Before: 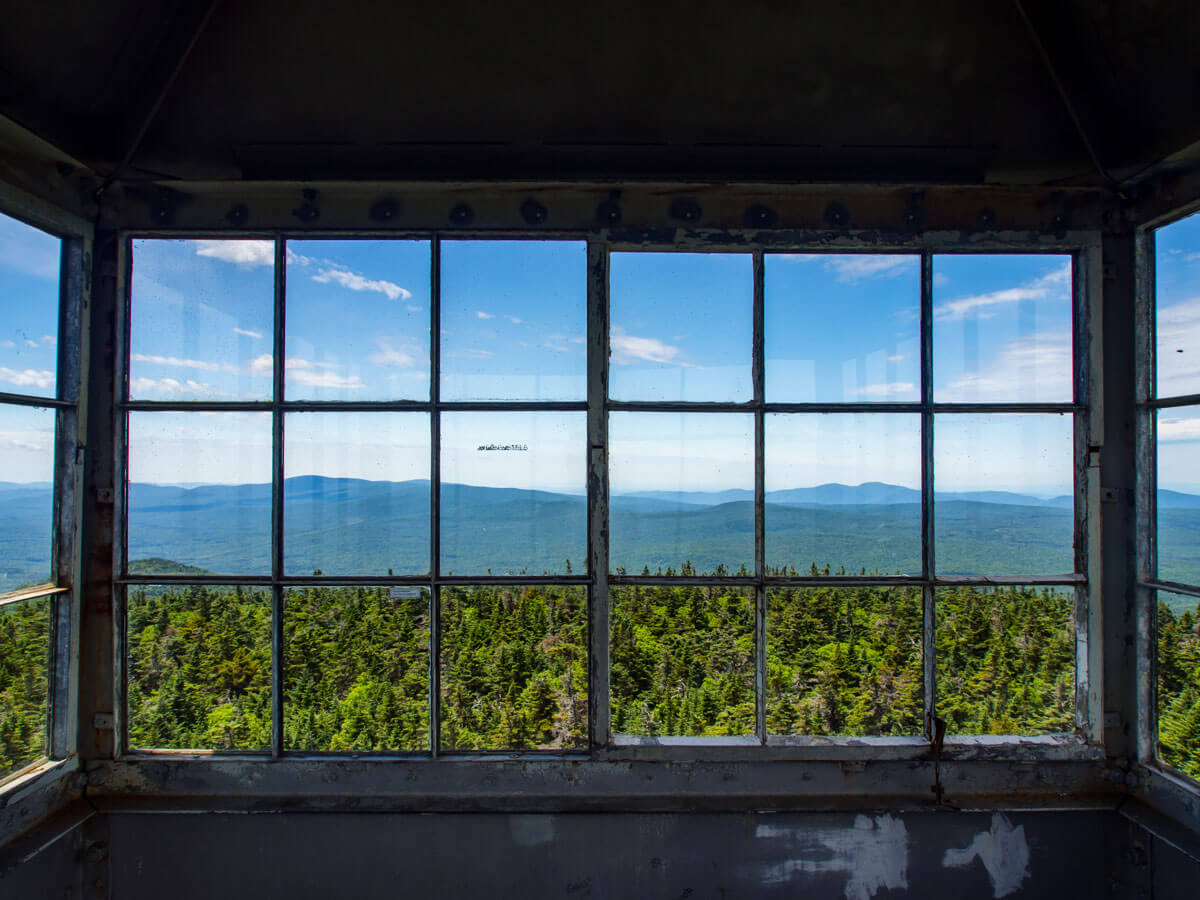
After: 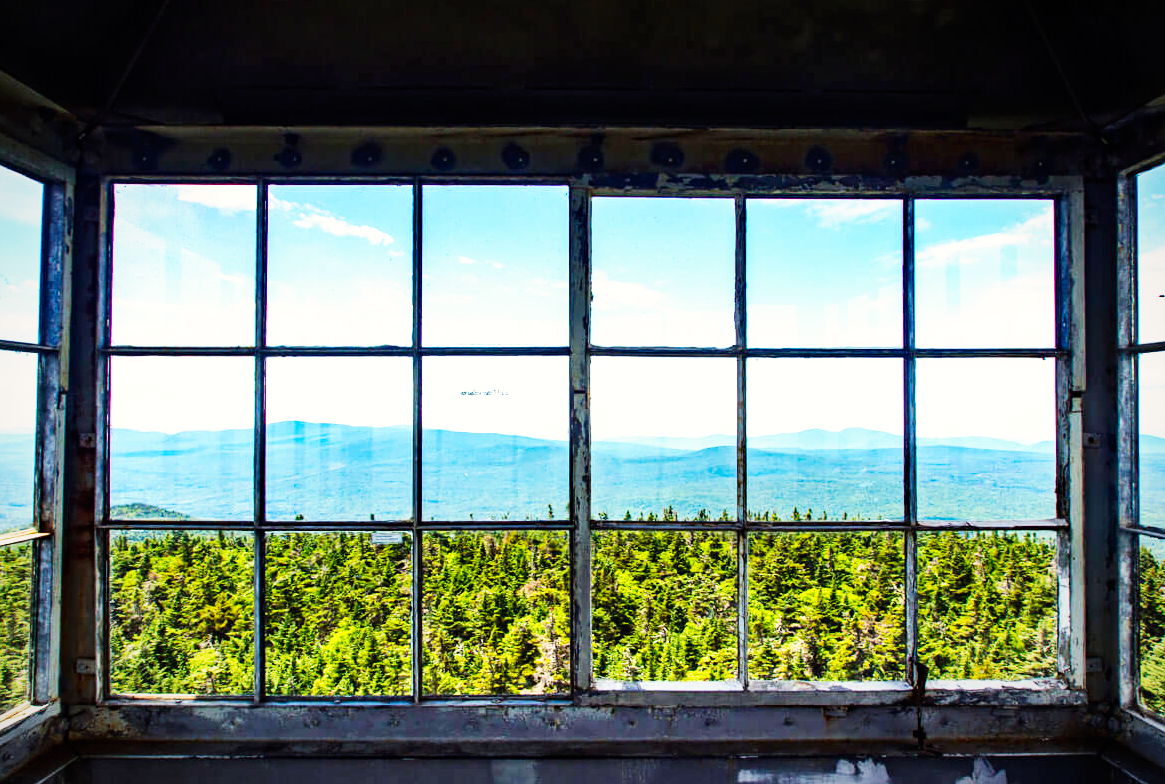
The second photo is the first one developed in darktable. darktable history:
base curve: curves: ch0 [(0, 0) (0.007, 0.004) (0.027, 0.03) (0.046, 0.07) (0.207, 0.54) (0.442, 0.872) (0.673, 0.972) (1, 1)], preserve colors none
crop: left 1.507%, top 6.147%, right 1.379%, bottom 6.637%
haze removal: compatibility mode true, adaptive false
exposure: exposure 0.64 EV, compensate highlight preservation false
vignetting: fall-off radius 100%, width/height ratio 1.337
color correction: highlights a* 0.816, highlights b* 2.78, saturation 1.1
